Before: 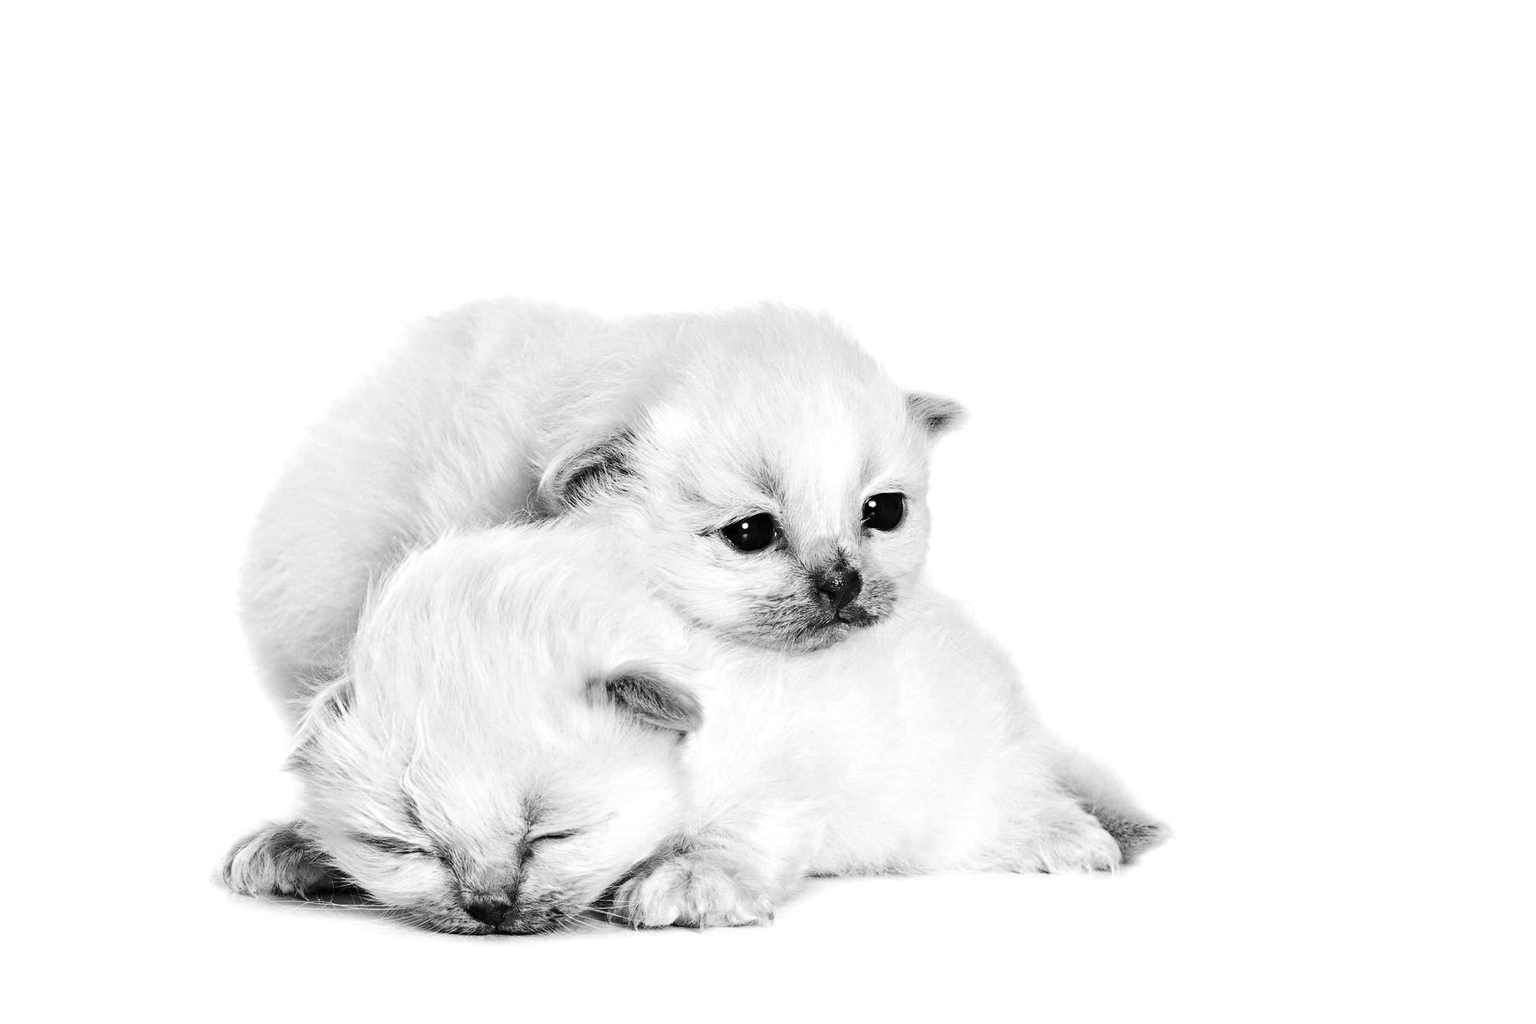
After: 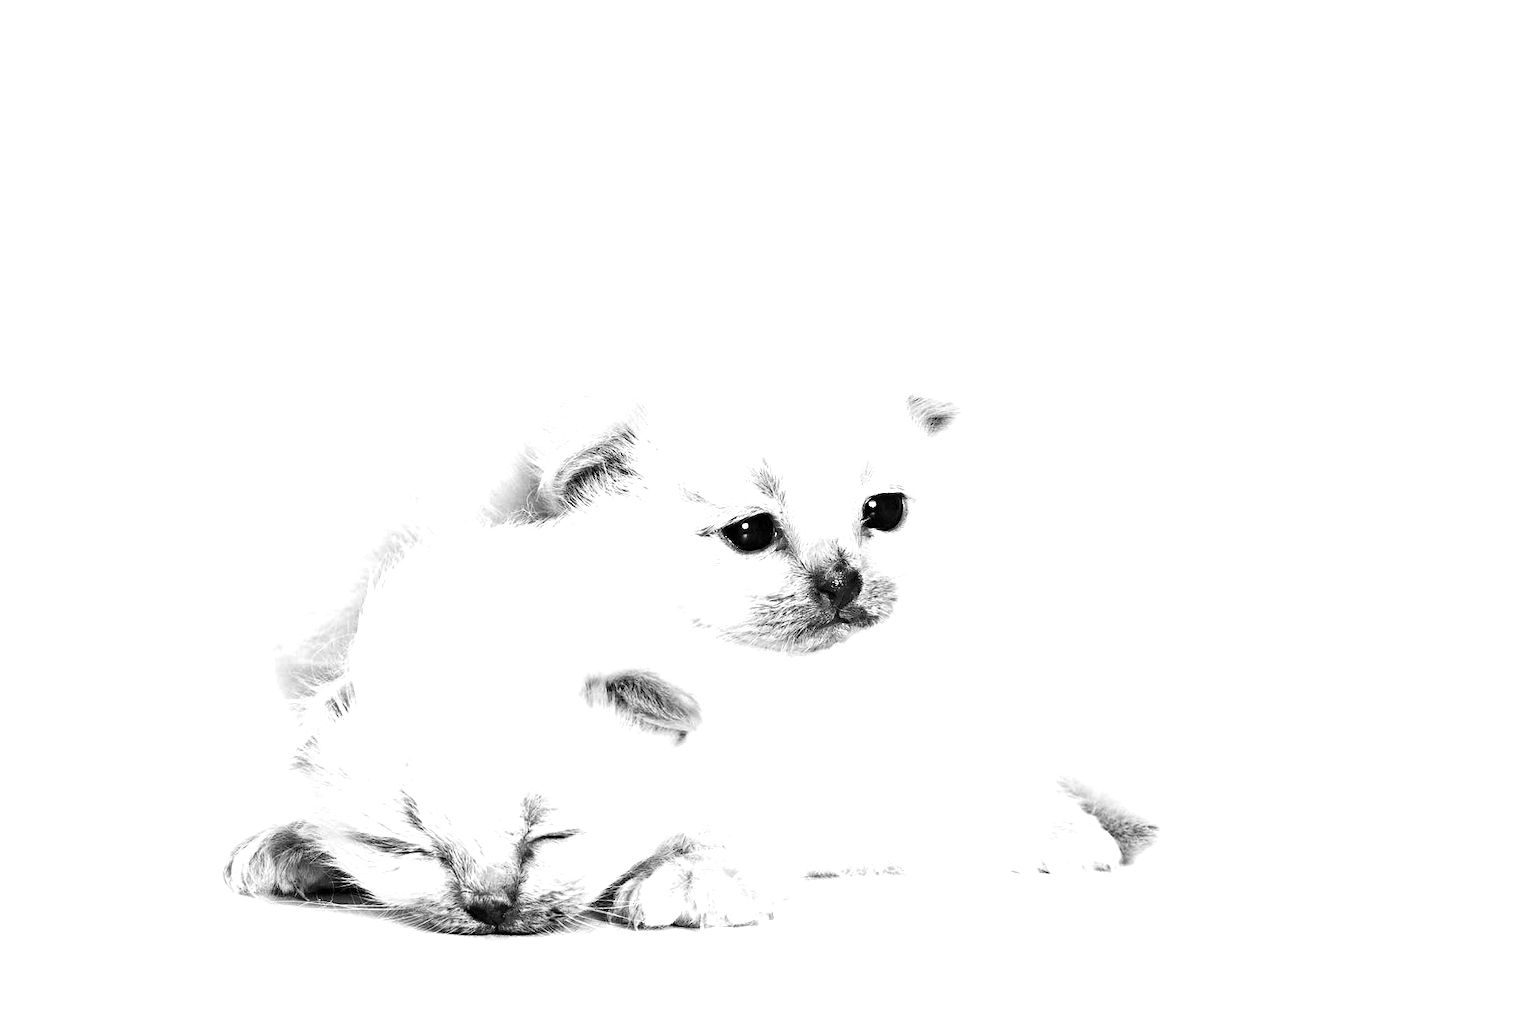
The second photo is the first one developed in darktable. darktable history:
white balance: emerald 1
tone equalizer: -8 EV -1.84 EV, -7 EV -1.16 EV, -6 EV -1.62 EV, smoothing diameter 25%, edges refinement/feathering 10, preserve details guided filter
exposure: black level correction 0.001, exposure 0.675 EV, compensate highlight preservation false
